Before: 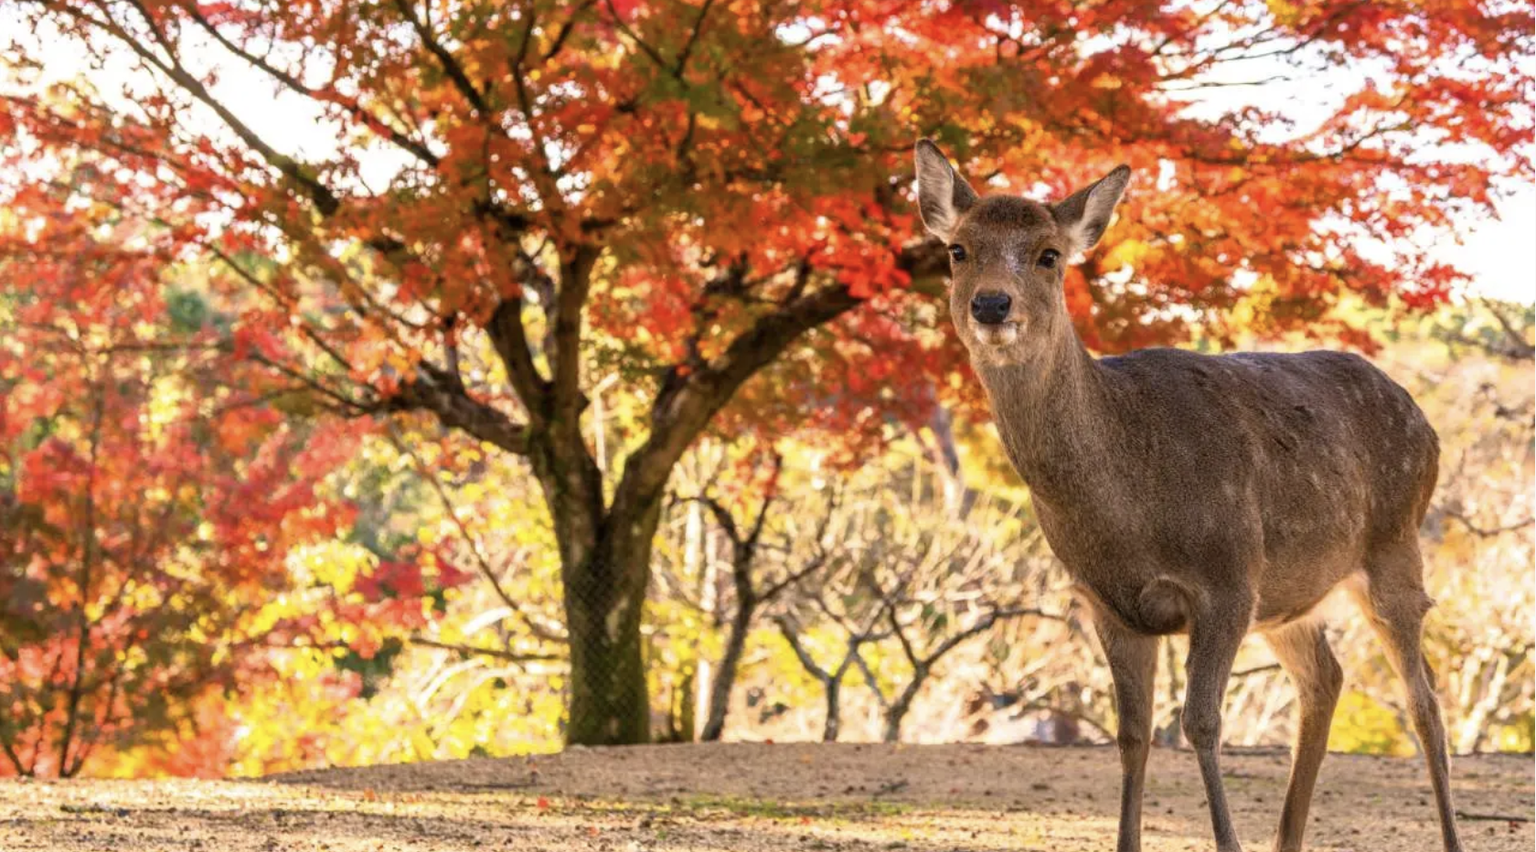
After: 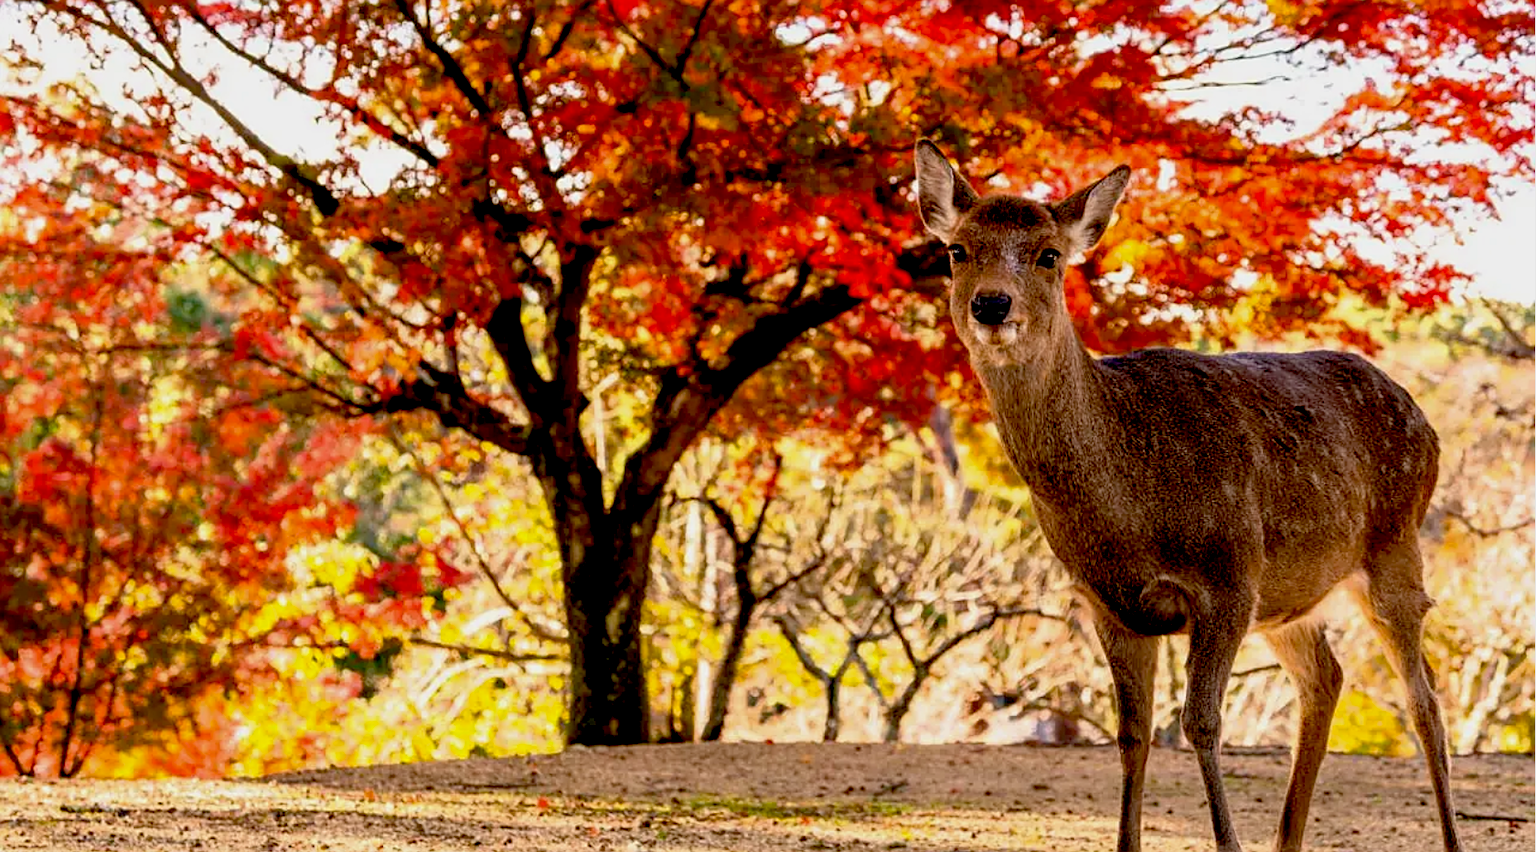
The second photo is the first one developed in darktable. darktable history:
sharpen: on, module defaults
exposure: black level correction 0.046, exposure -0.228 EV, compensate highlight preservation false
tone equalizer: on, module defaults
